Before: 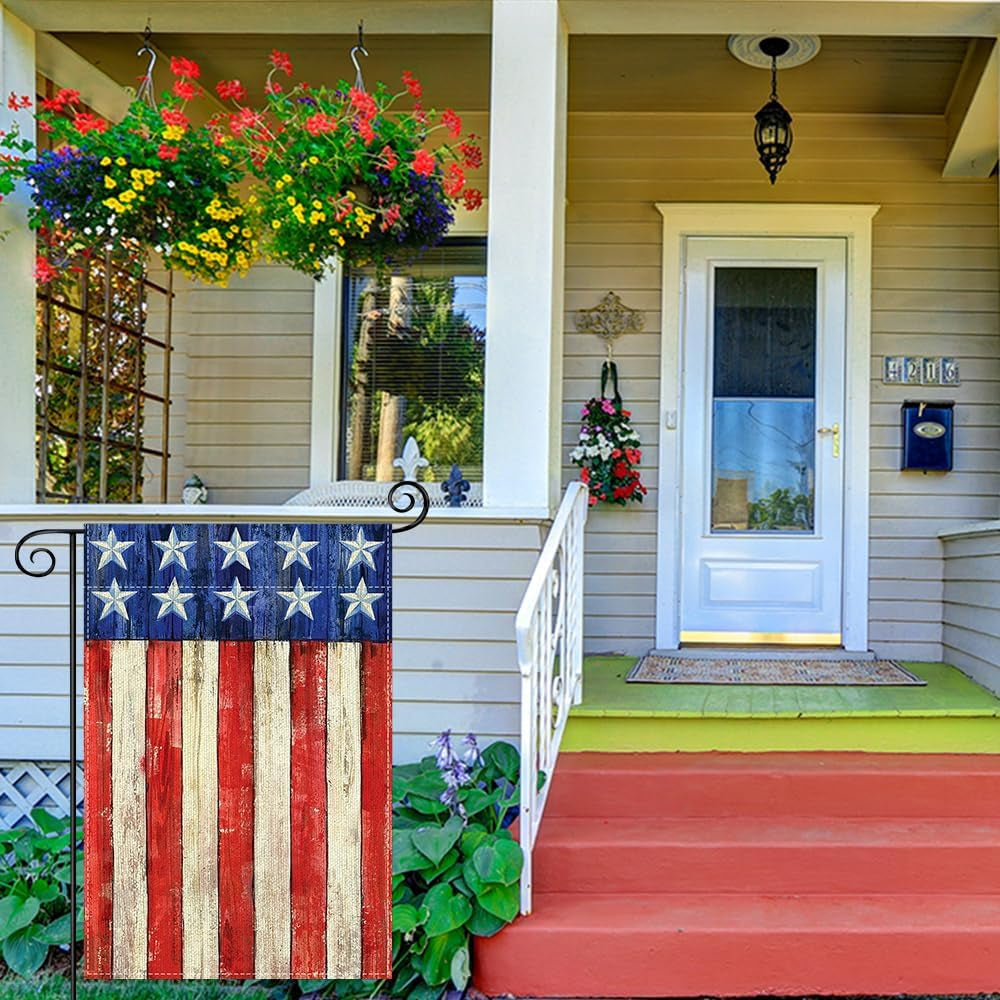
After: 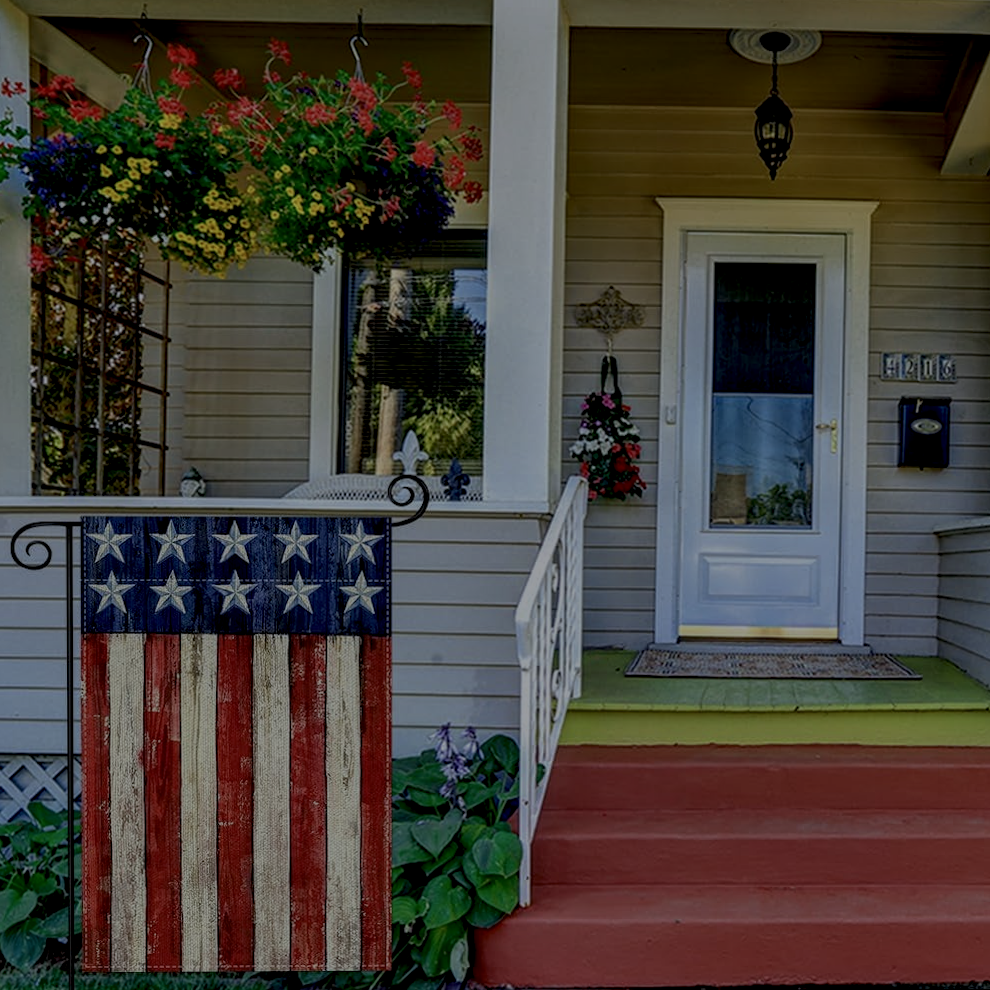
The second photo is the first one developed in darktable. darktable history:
local contrast: detail 160%
rotate and perspective: rotation 0.174°, lens shift (vertical) 0.013, lens shift (horizontal) 0.019, shear 0.001, automatic cropping original format, crop left 0.007, crop right 0.991, crop top 0.016, crop bottom 0.997
contrast brightness saturation: saturation -0.05
exposure: exposure -1.468 EV, compensate highlight preservation false
white balance: red 0.983, blue 1.036
base curve: curves: ch0 [(0, 0) (0.595, 0.418) (1, 1)], preserve colors none
